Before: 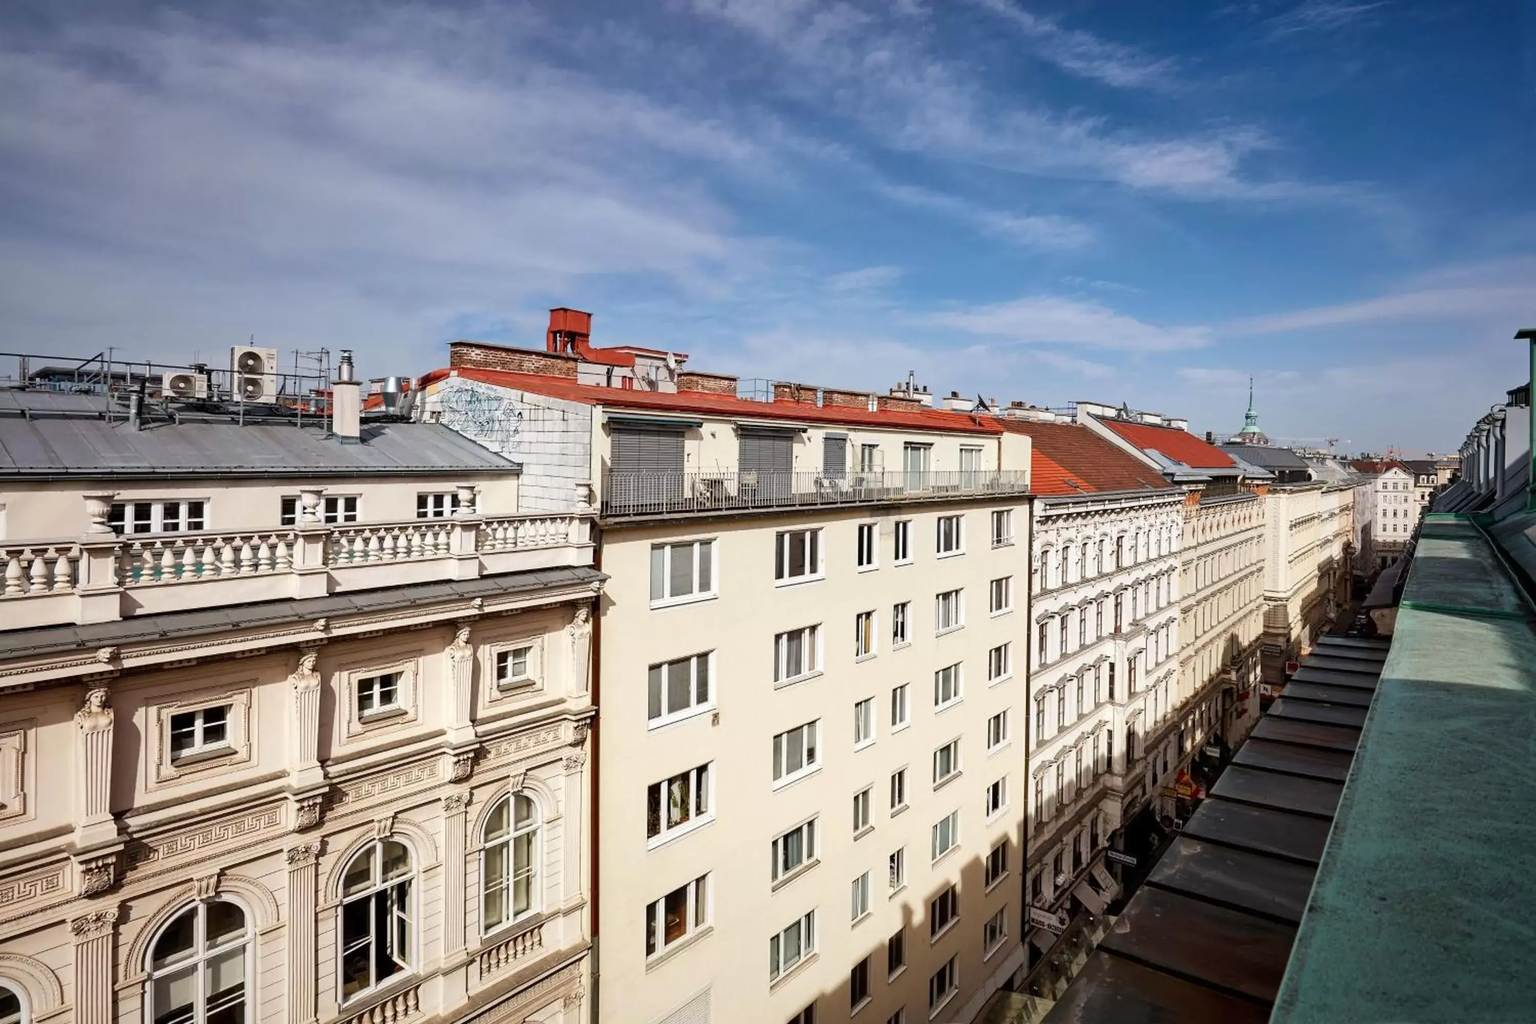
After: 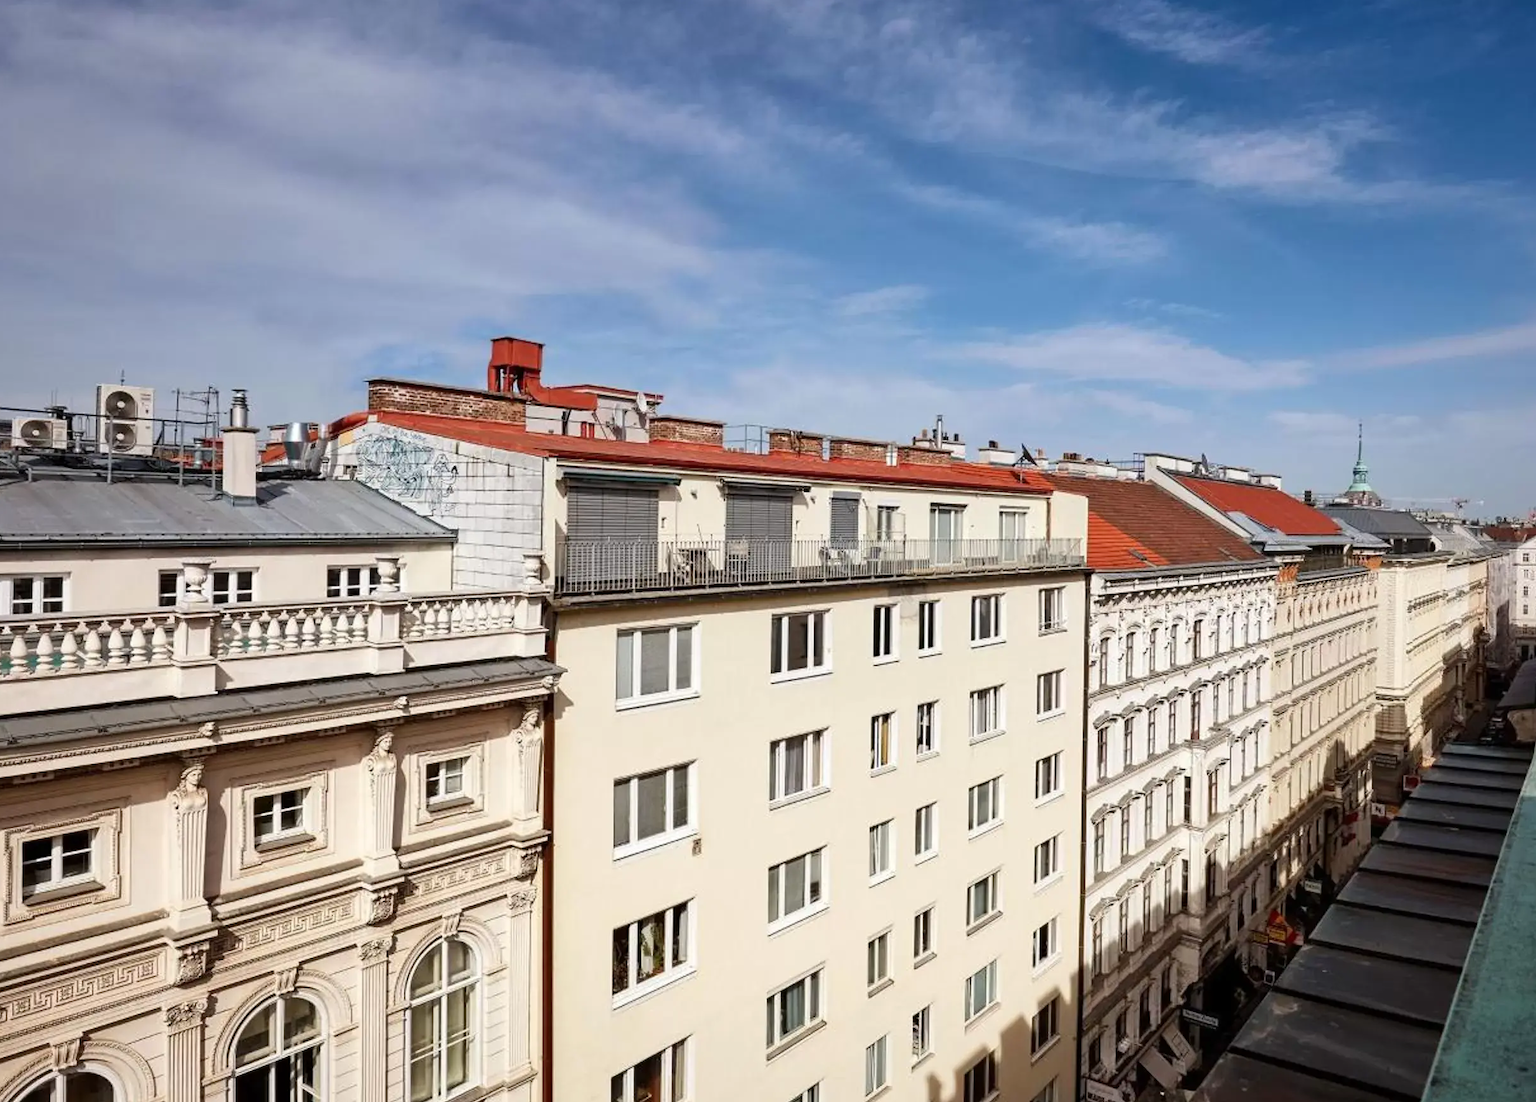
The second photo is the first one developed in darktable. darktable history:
crop: left 9.982%, top 3.538%, right 9.258%, bottom 9.52%
